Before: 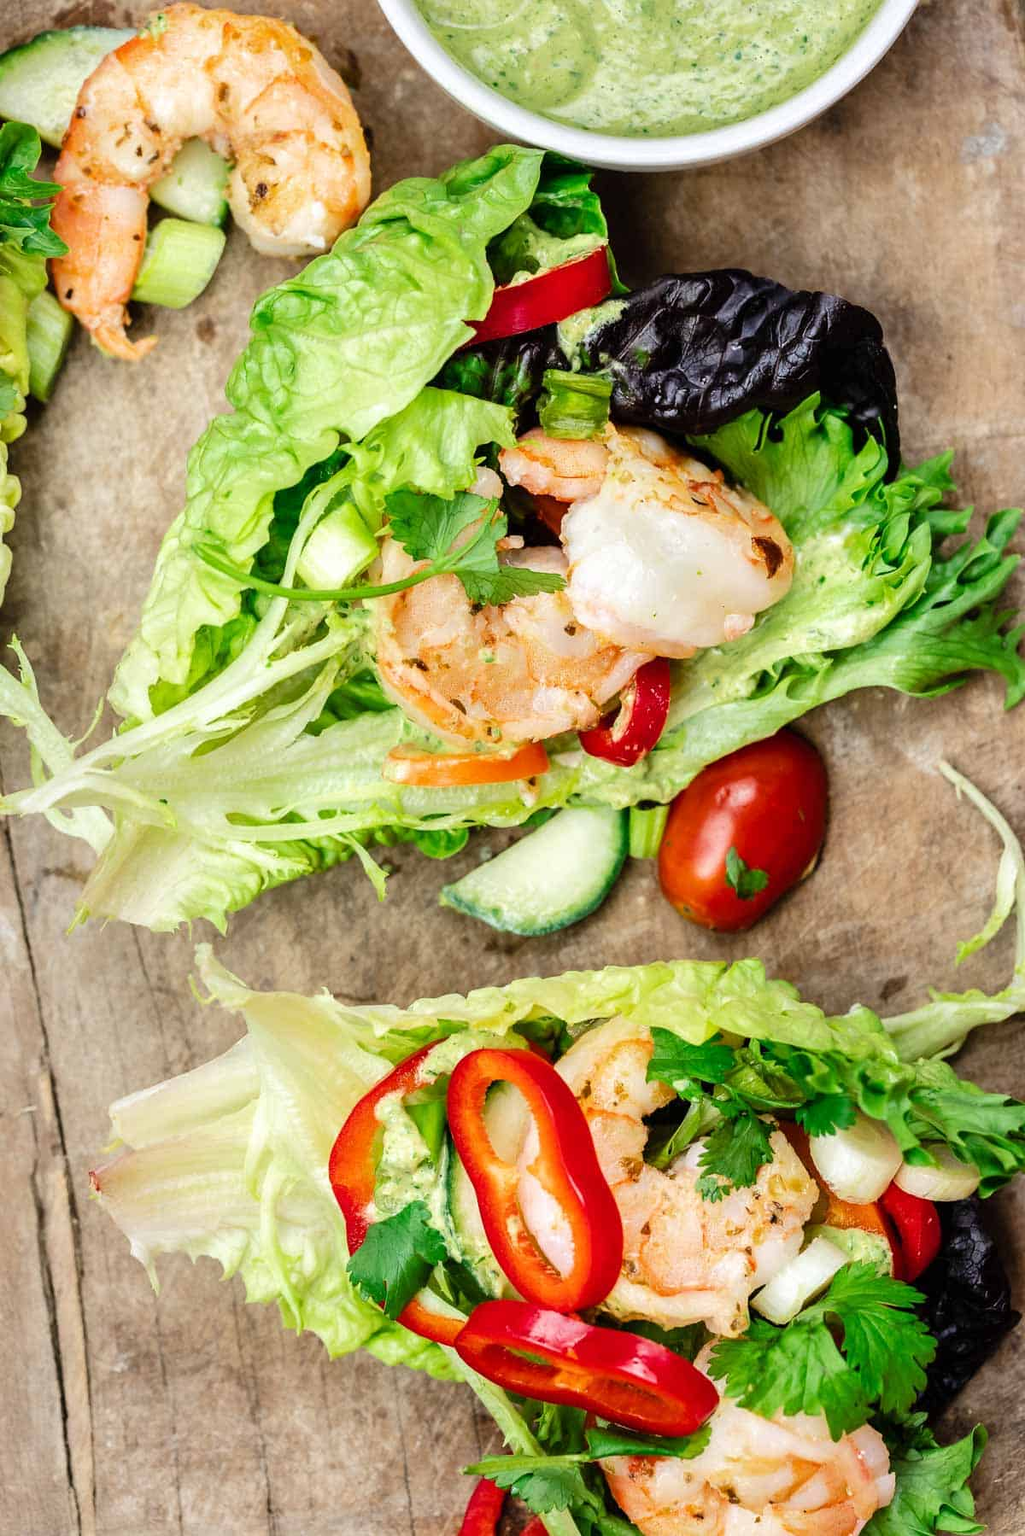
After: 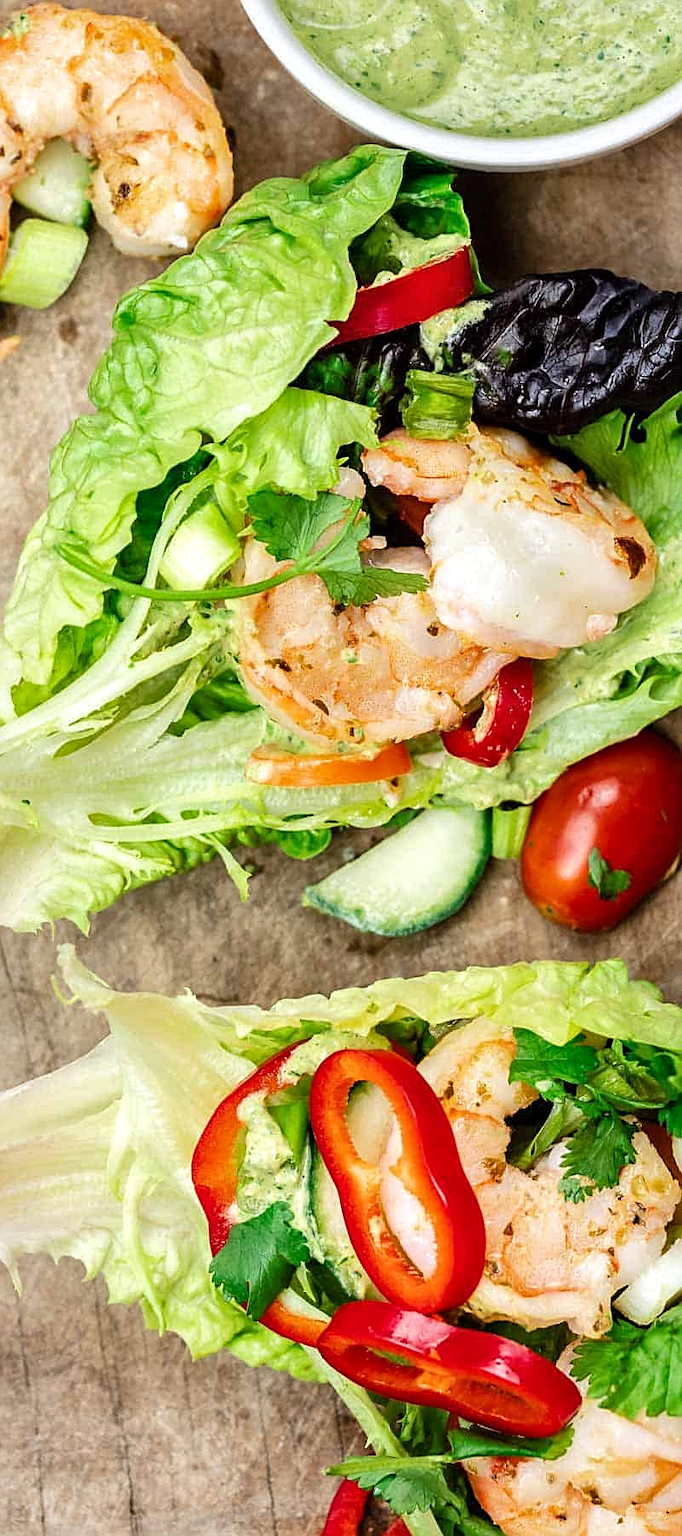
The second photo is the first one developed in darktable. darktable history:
sharpen: on, module defaults
crop and rotate: left 13.455%, right 19.949%
local contrast: mode bilateral grid, contrast 19, coarseness 50, detail 120%, midtone range 0.2
